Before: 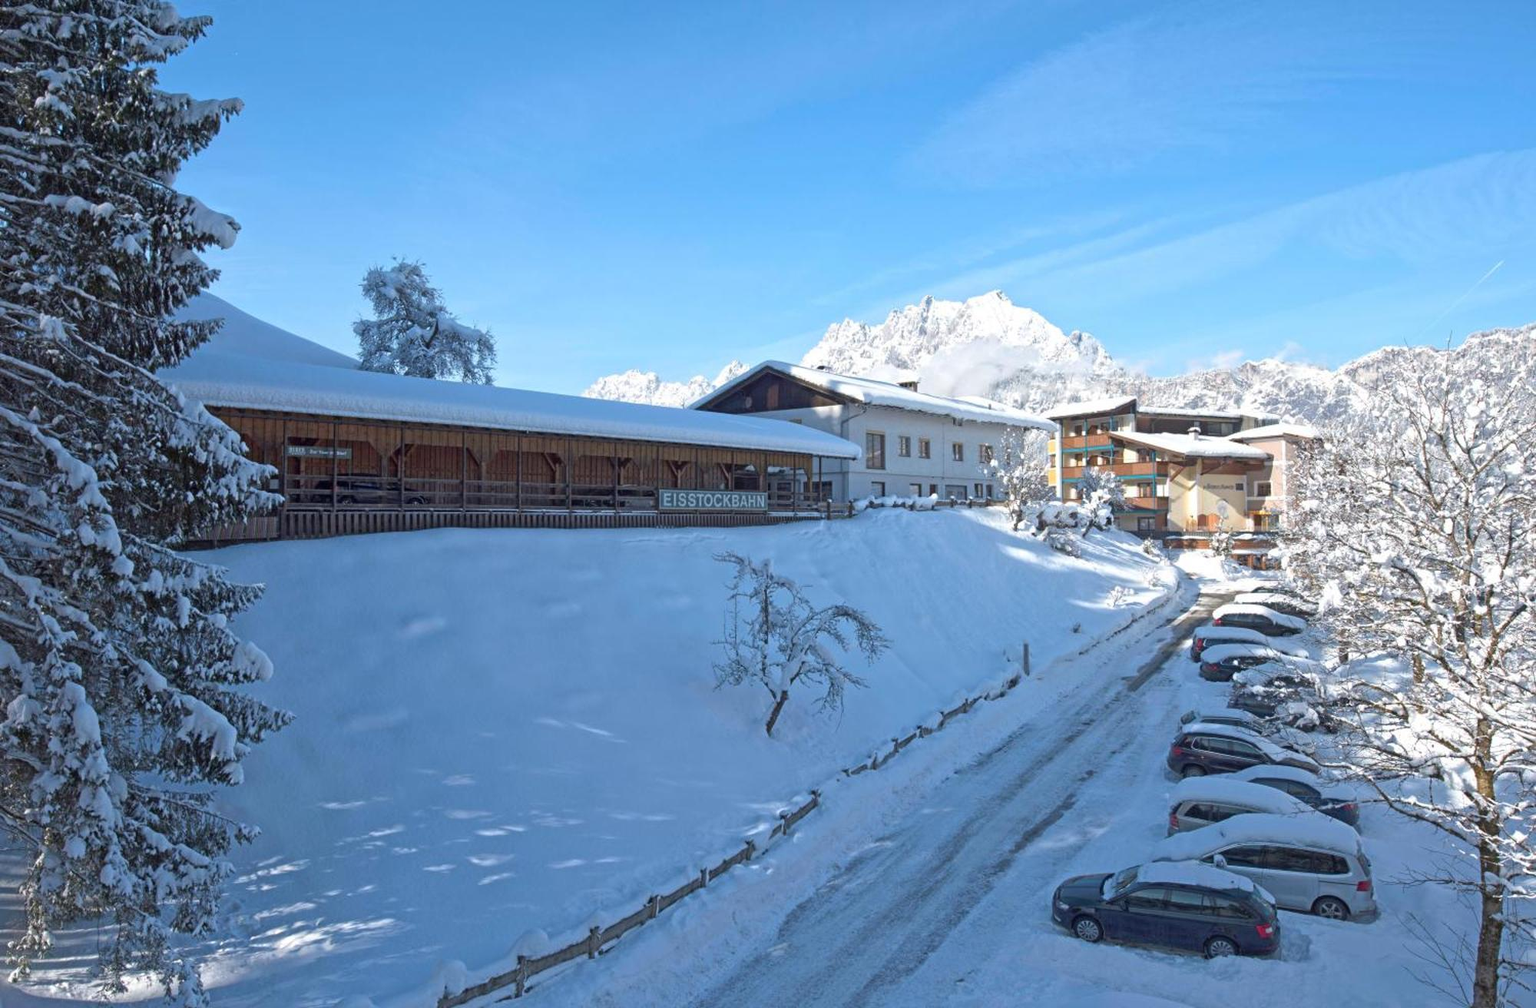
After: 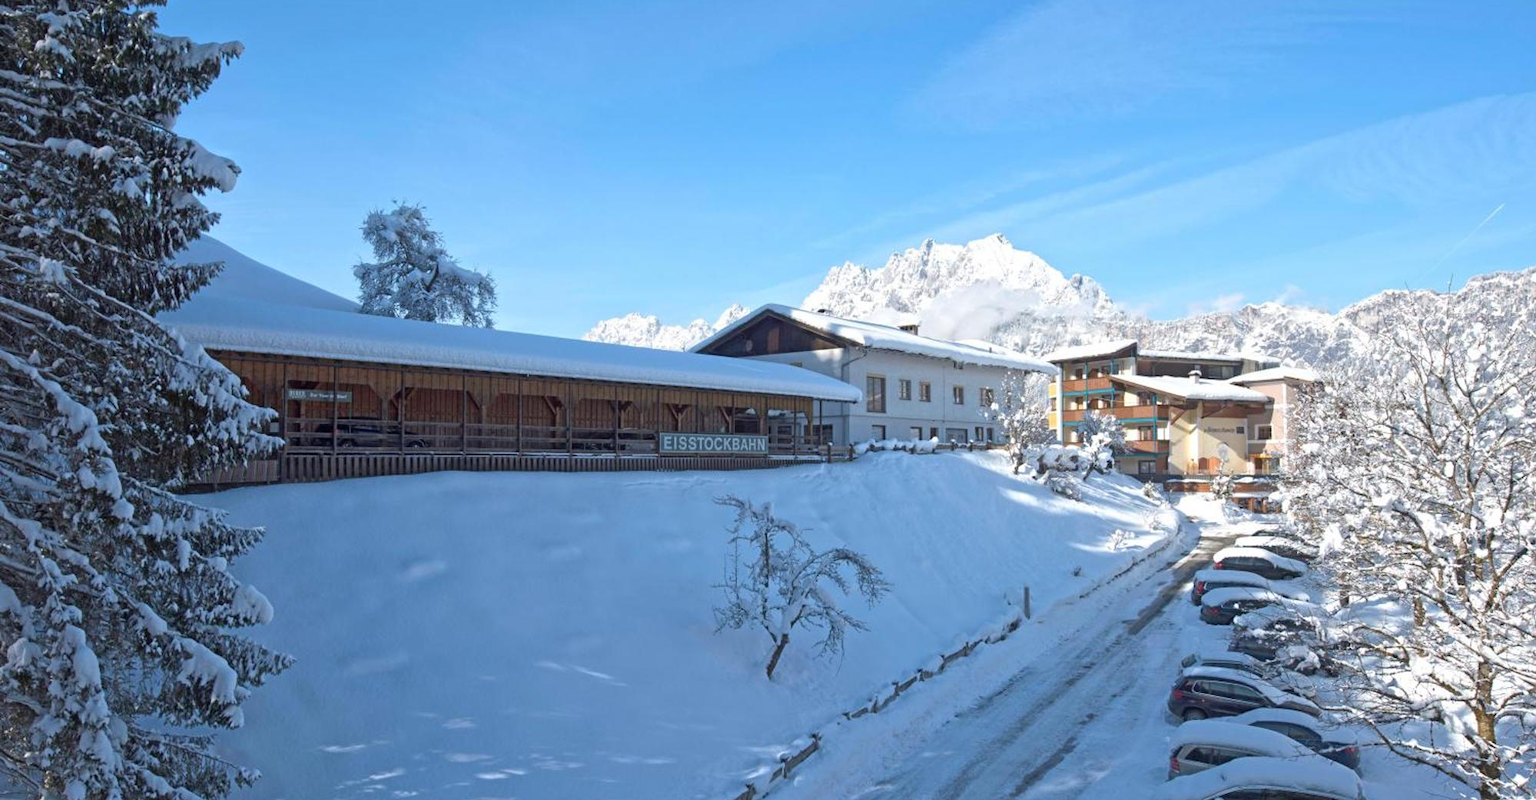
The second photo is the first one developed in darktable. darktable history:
crop and rotate: top 5.663%, bottom 14.878%
tone equalizer: on, module defaults
